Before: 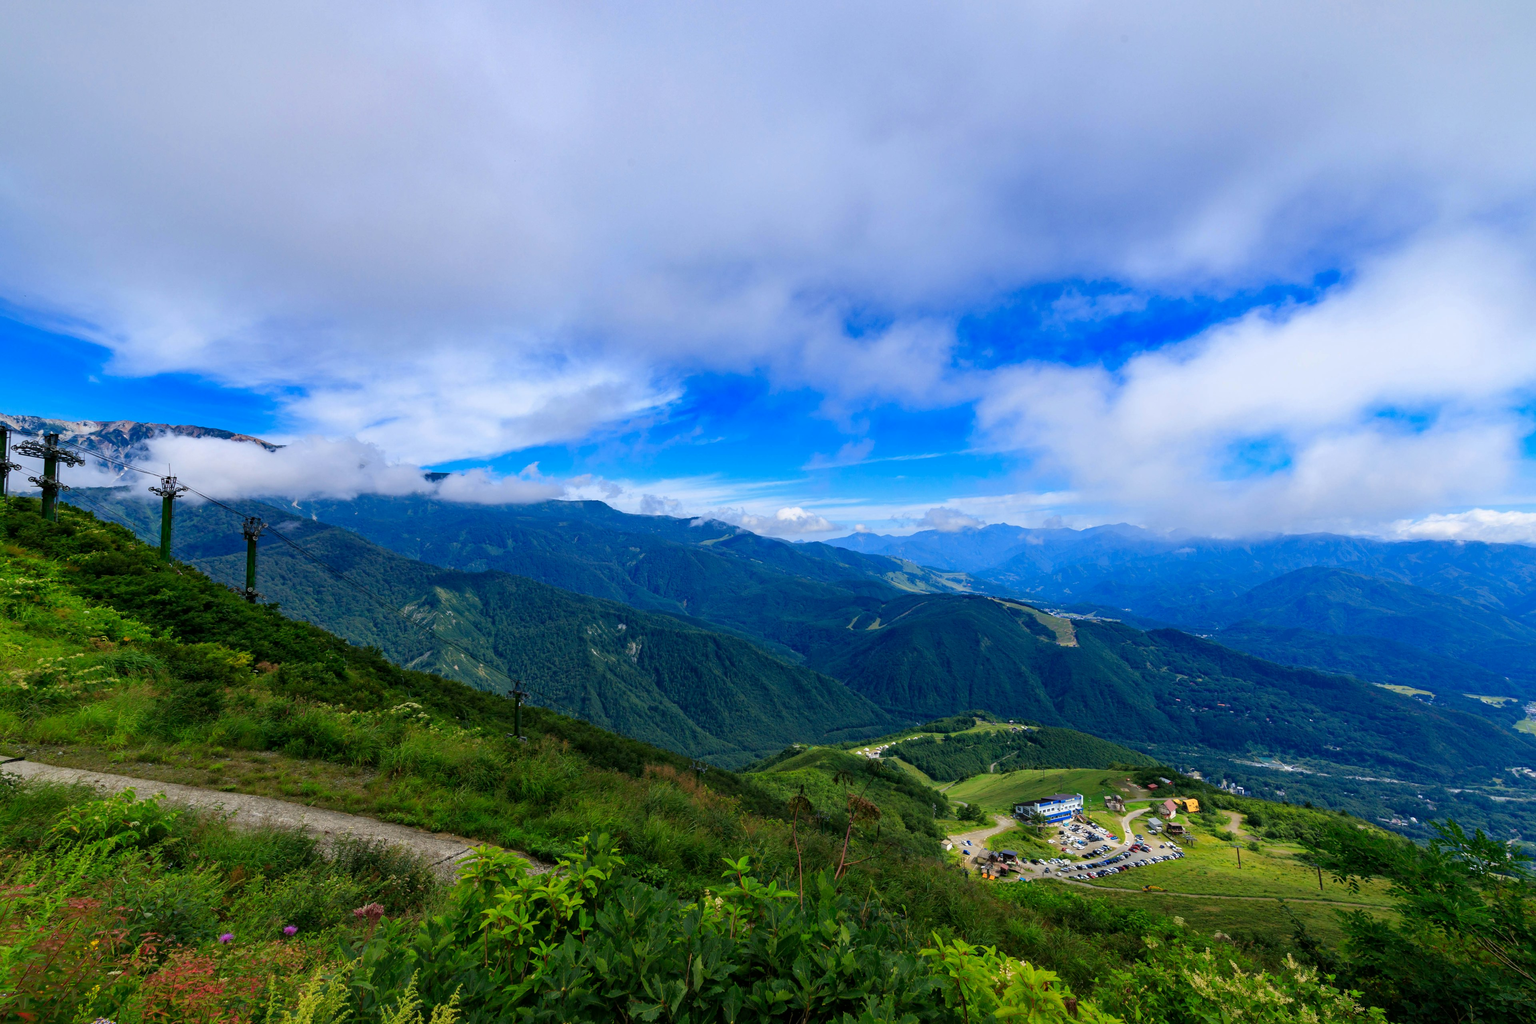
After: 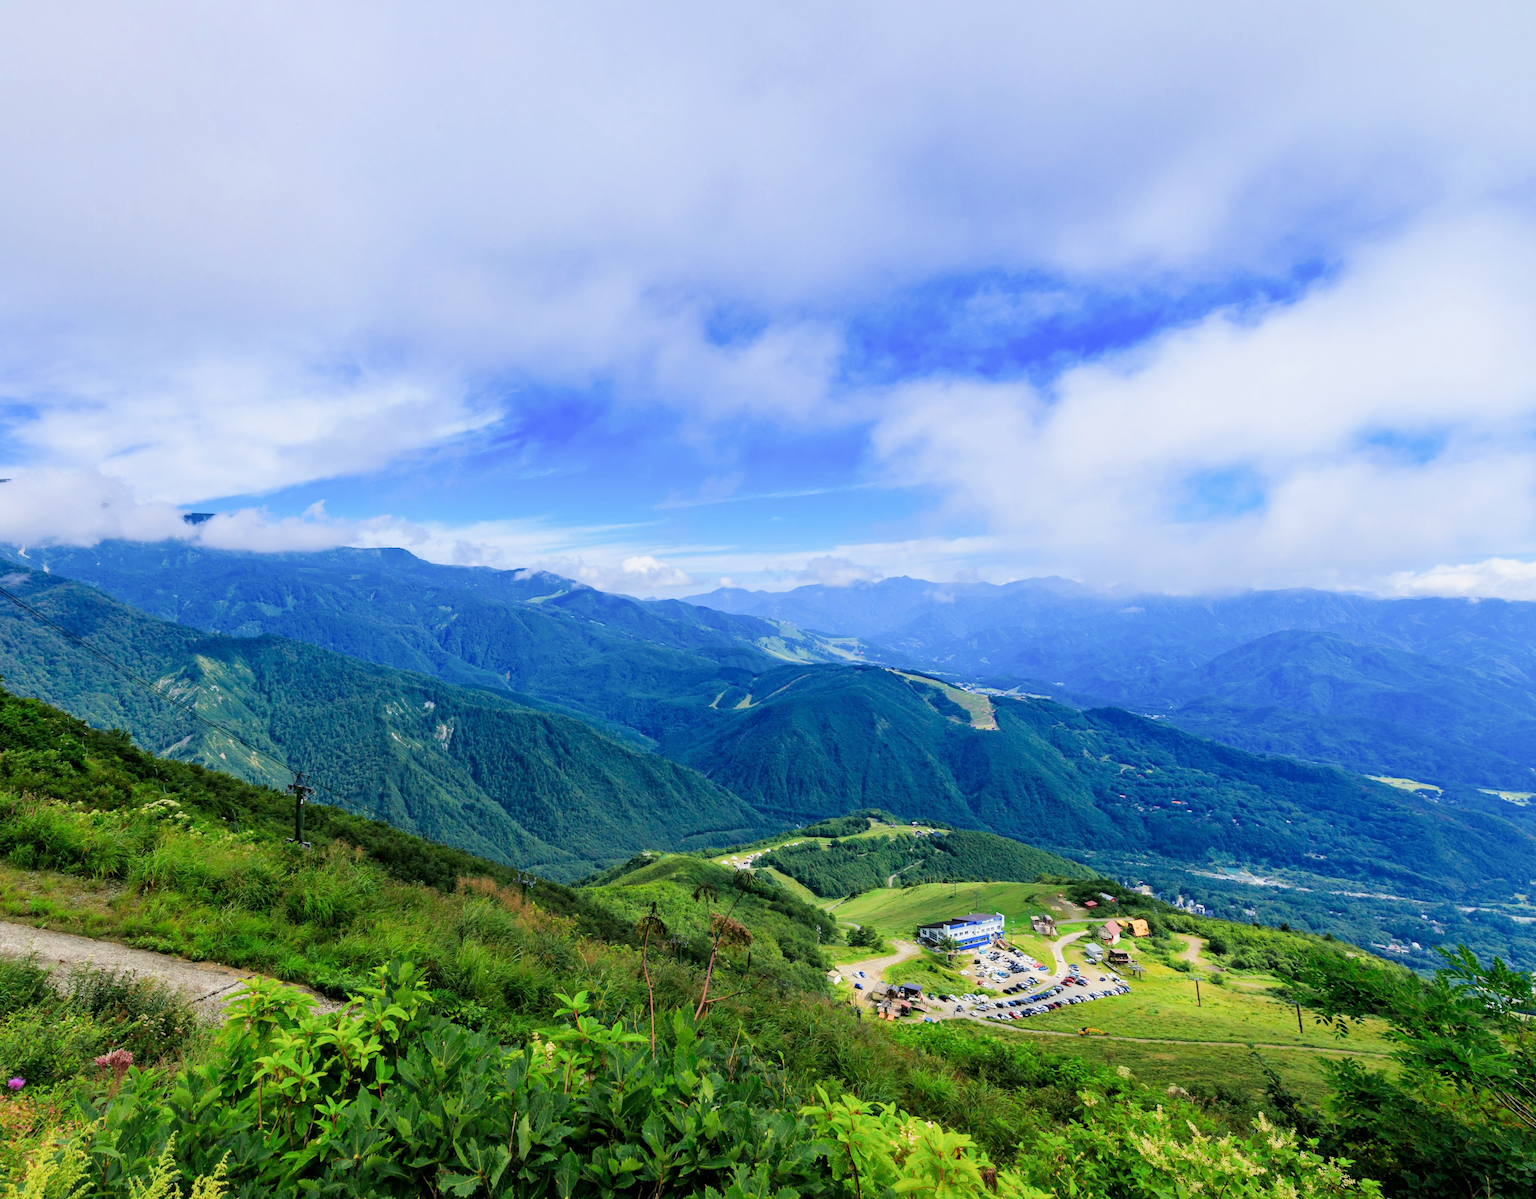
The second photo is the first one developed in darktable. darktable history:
exposure: black level correction 0, exposure 1.295 EV, compensate highlight preservation false
crop and rotate: left 18.078%, top 5.979%, right 1.688%
filmic rgb: black relative exposure -7.65 EV, white relative exposure 4.56 EV, hardness 3.61
